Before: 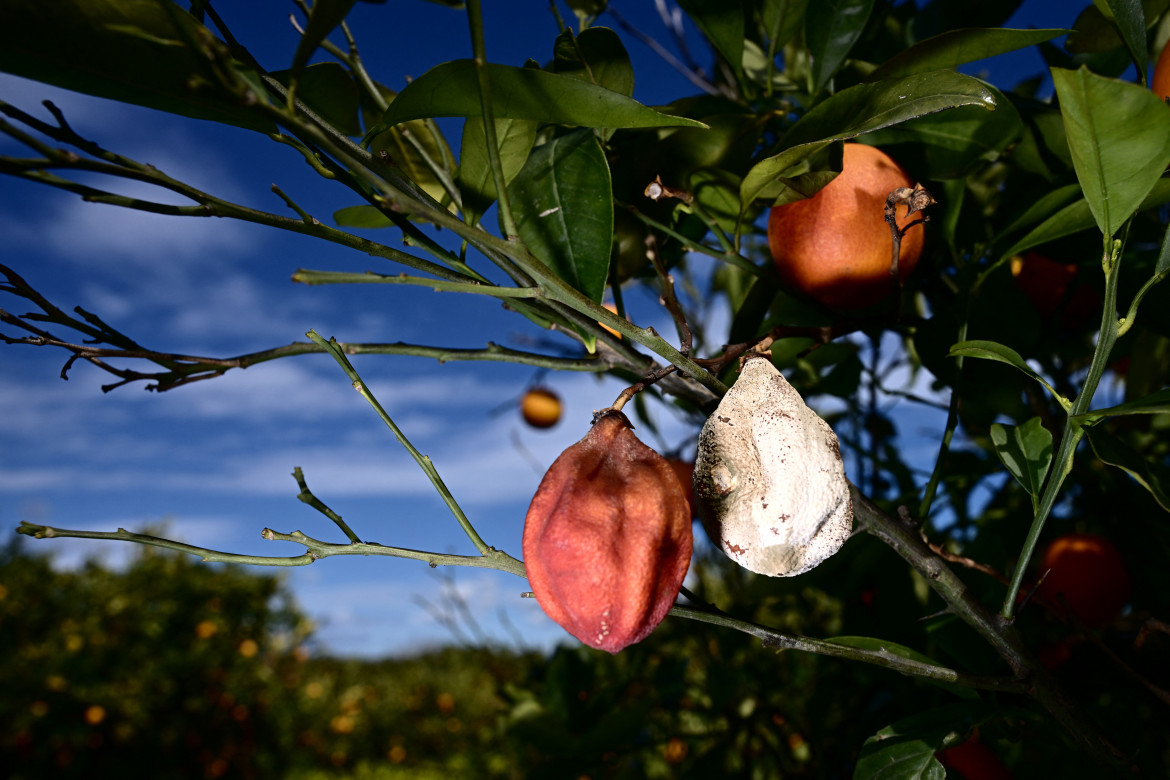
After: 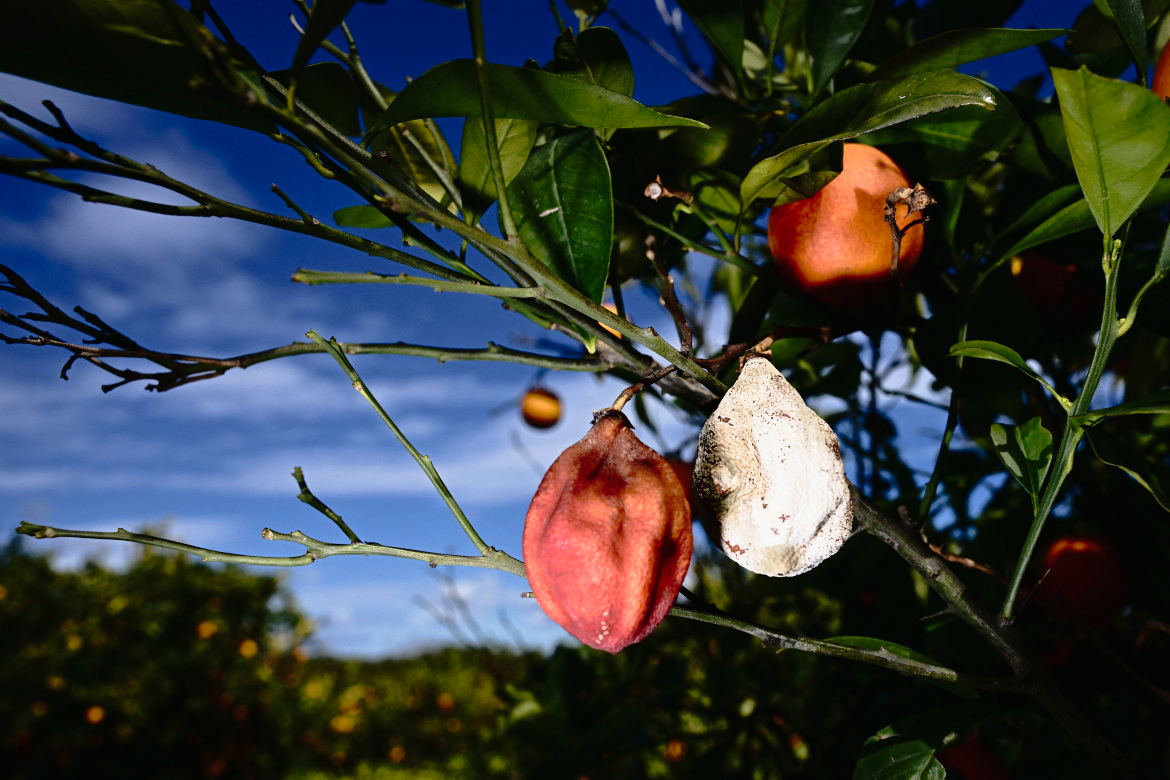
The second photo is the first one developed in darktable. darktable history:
tone curve: curves: ch0 [(0, 0.009) (0.105, 0.08) (0.195, 0.18) (0.283, 0.316) (0.384, 0.434) (0.485, 0.531) (0.638, 0.69) (0.81, 0.872) (1, 0.977)]; ch1 [(0, 0) (0.161, 0.092) (0.35, 0.33) (0.379, 0.401) (0.456, 0.469) (0.502, 0.5) (0.525, 0.518) (0.586, 0.617) (0.635, 0.655) (1, 1)]; ch2 [(0, 0) (0.371, 0.362) (0.437, 0.437) (0.48, 0.49) (0.53, 0.515) (0.56, 0.571) (0.622, 0.606) (1, 1)], preserve colors none
